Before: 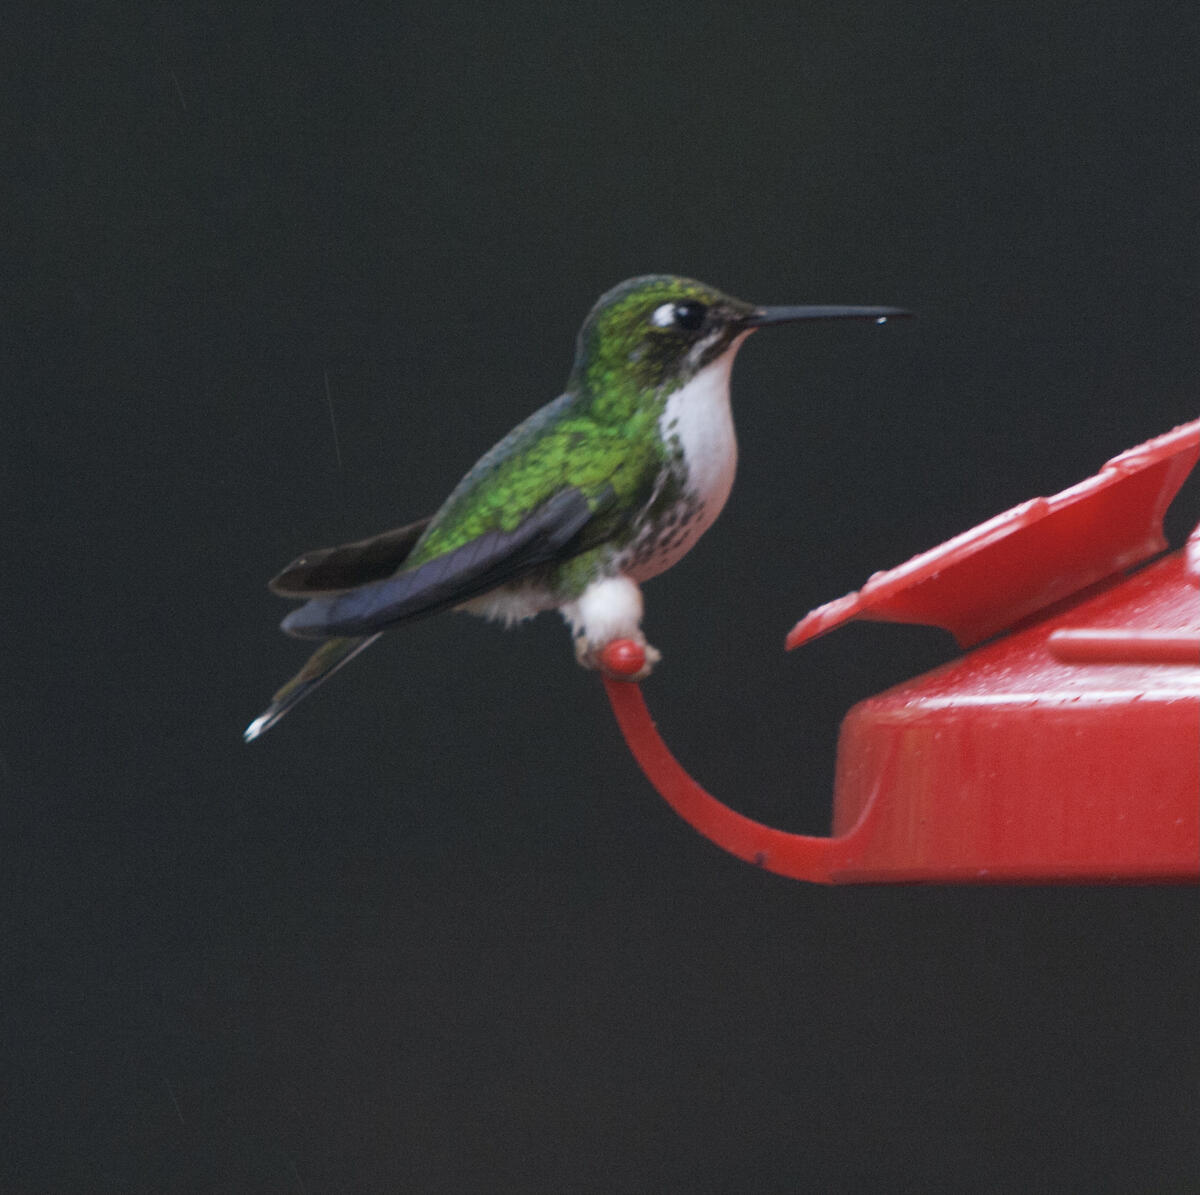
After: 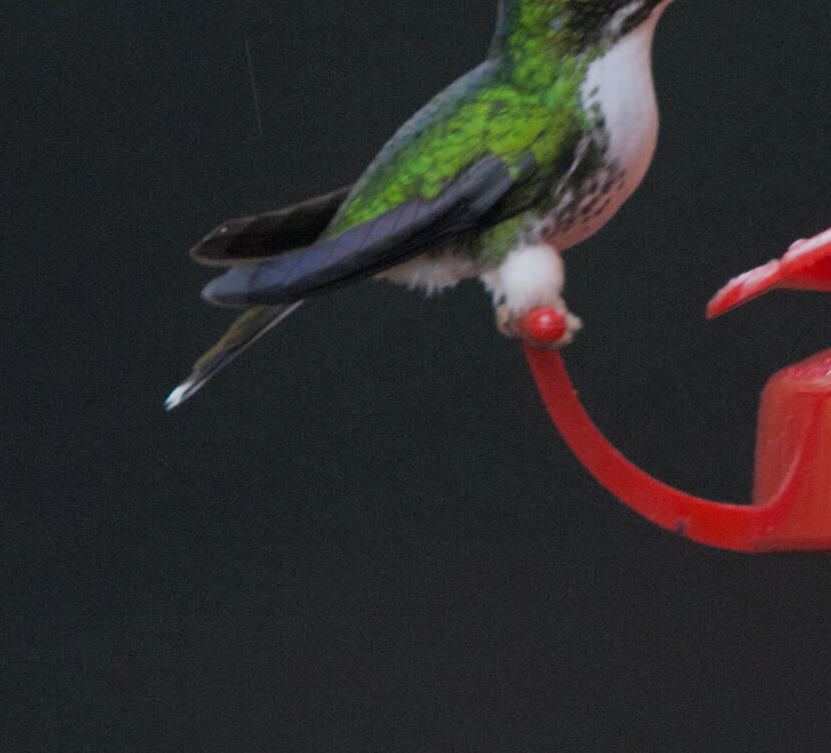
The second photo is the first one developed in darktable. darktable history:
color balance rgb: perceptual saturation grading › global saturation 19.802%, global vibrance 14.688%
crop: left 6.592%, top 27.842%, right 24.084%, bottom 9.063%
filmic rgb: middle gray luminance 18.38%, black relative exposure -8.98 EV, white relative exposure 3.7 EV, target black luminance 0%, hardness 4.89, latitude 68.3%, contrast 0.941, highlights saturation mix 20.51%, shadows ↔ highlights balance 21.38%, iterations of high-quality reconstruction 0
